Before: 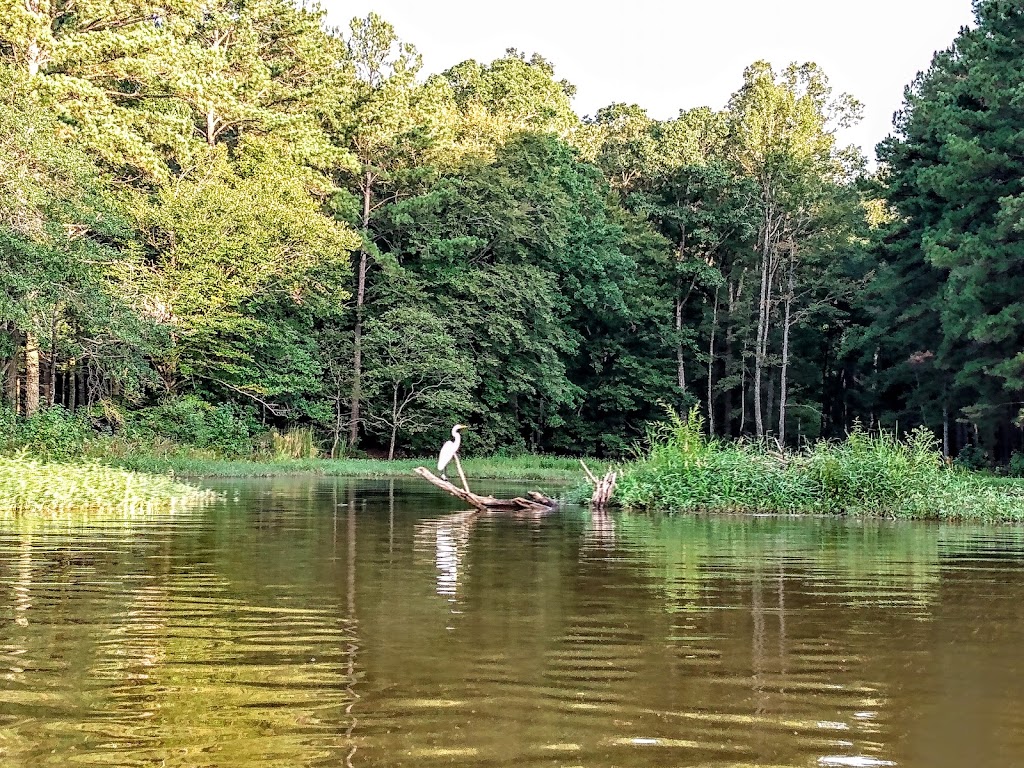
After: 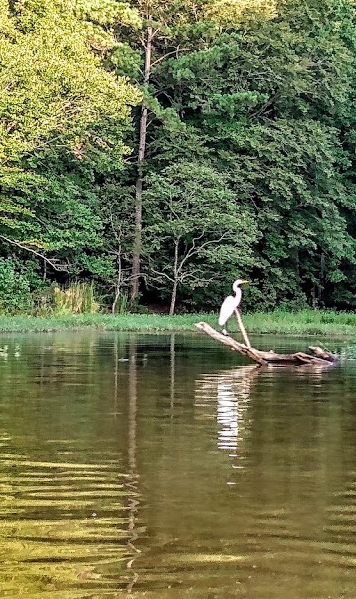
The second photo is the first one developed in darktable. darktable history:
crop and rotate: left 21.461%, top 18.923%, right 43.71%, bottom 2.963%
